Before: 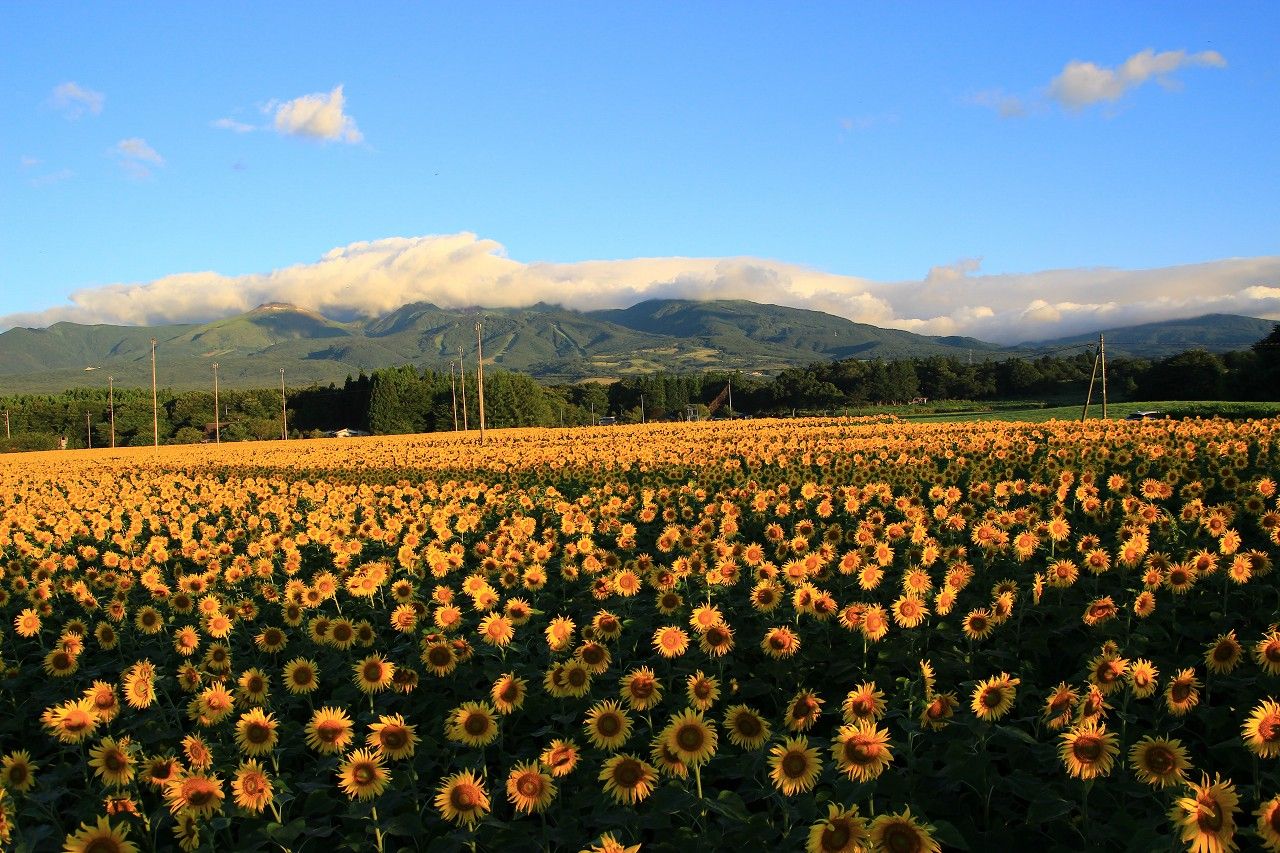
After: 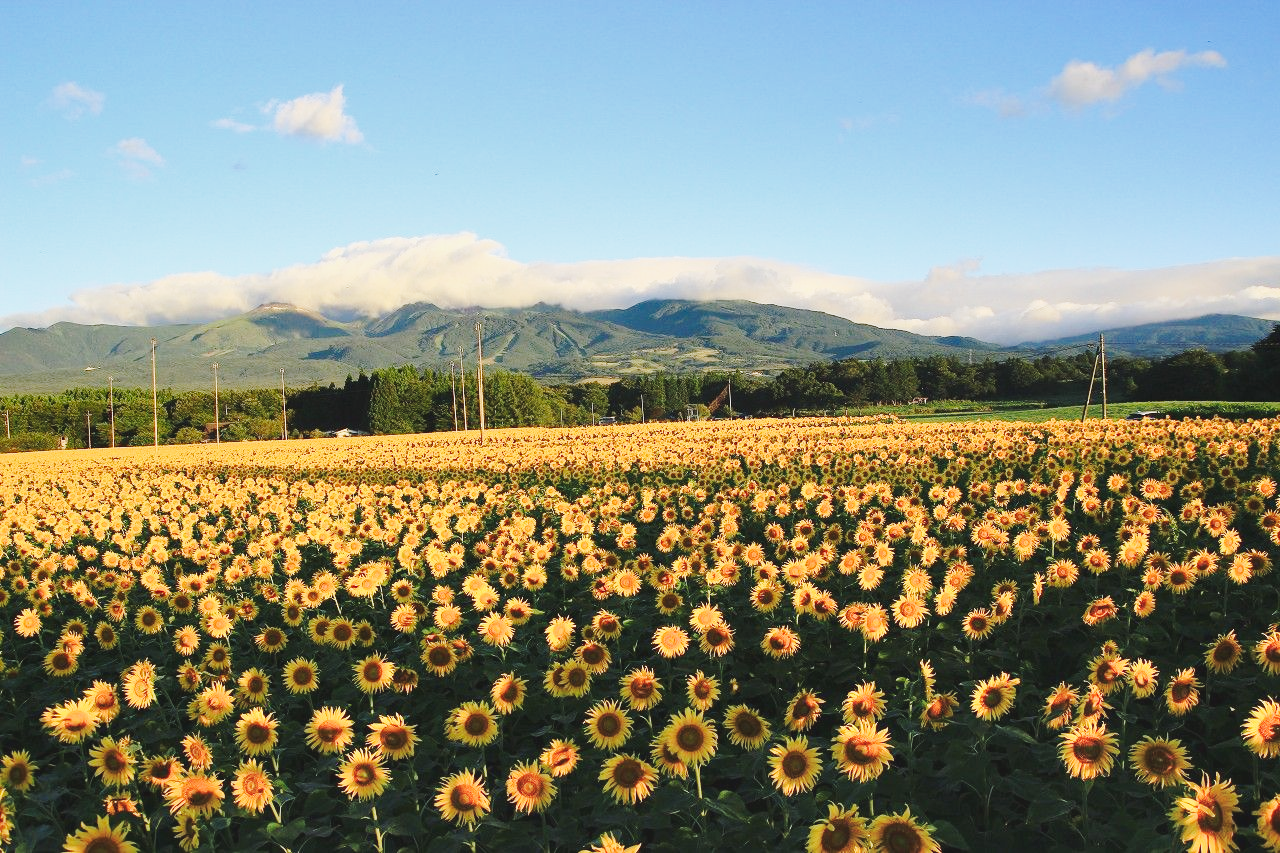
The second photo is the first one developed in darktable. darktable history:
shadows and highlights: shadows 43.71, white point adjustment -1.46, soften with gaussian
base curve: curves: ch0 [(0, 0.007) (0.028, 0.063) (0.121, 0.311) (0.46, 0.743) (0.859, 0.957) (1, 1)], preserve colors none
